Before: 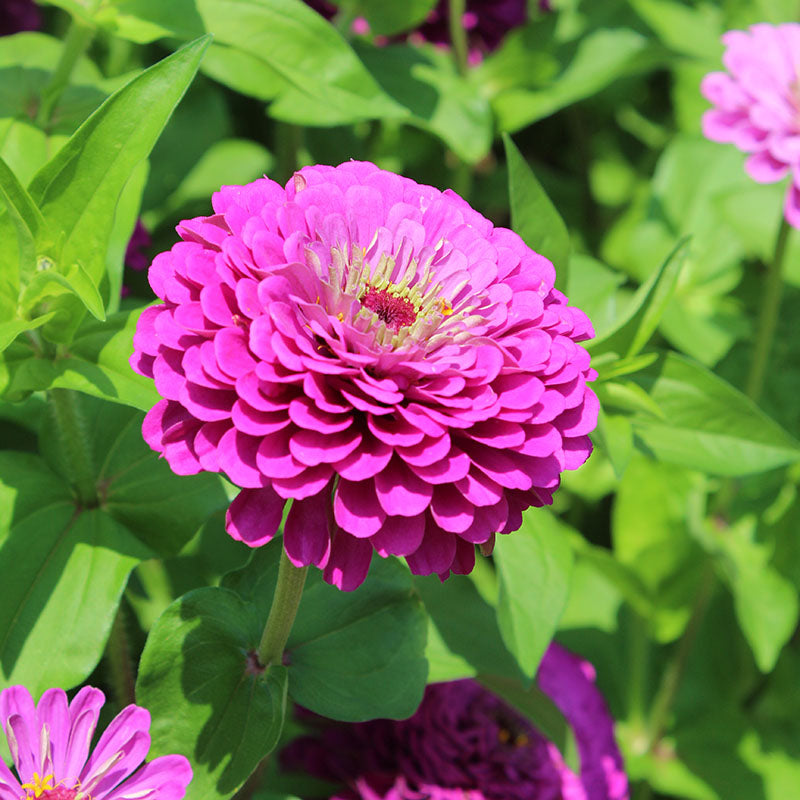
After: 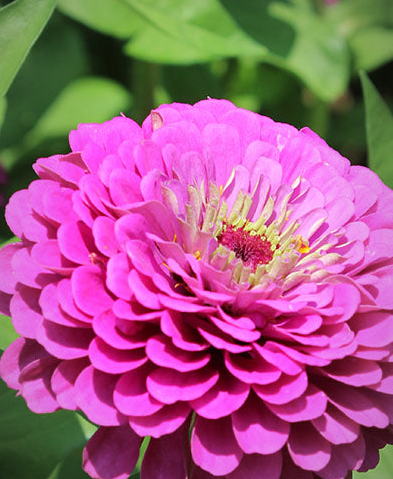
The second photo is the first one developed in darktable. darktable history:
vignetting: fall-off start 72.39%, fall-off radius 107.96%, width/height ratio 0.725
crop: left 17.908%, top 7.851%, right 32.881%, bottom 32.157%
